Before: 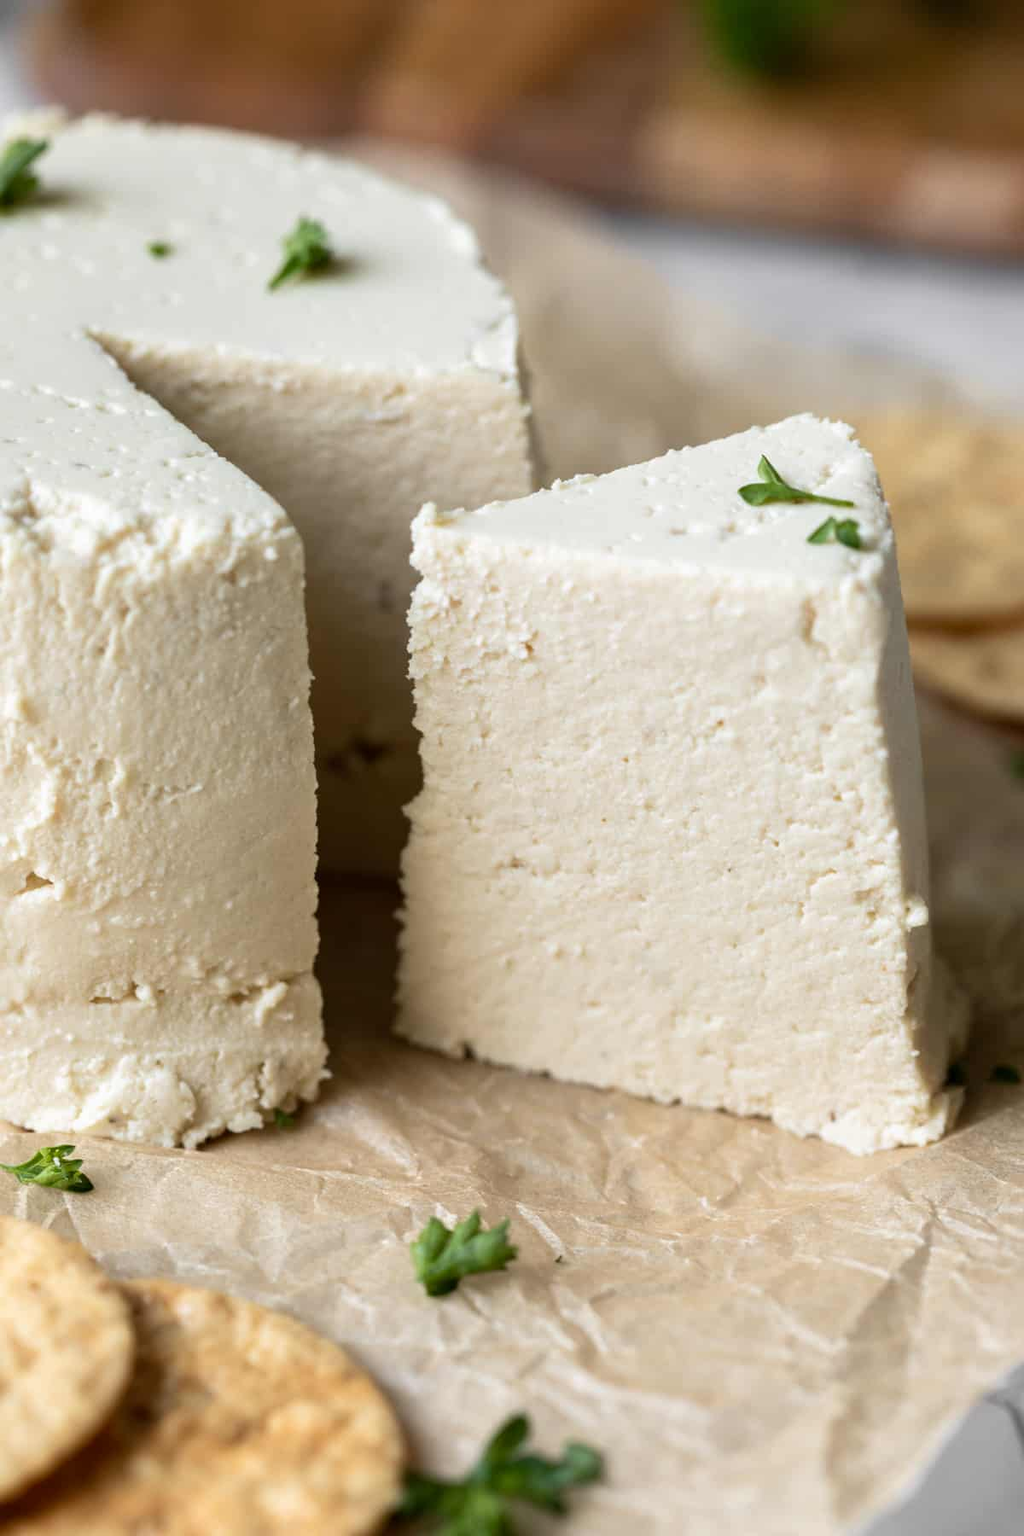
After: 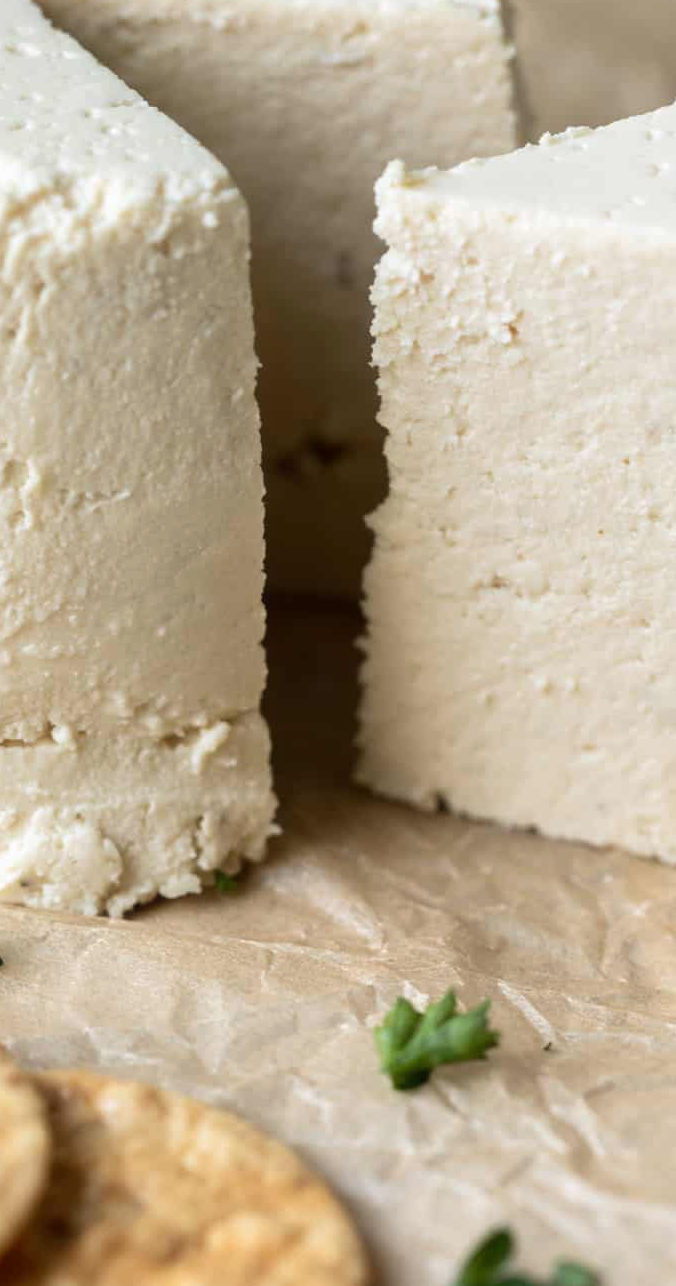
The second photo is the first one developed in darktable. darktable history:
haze removal: strength -0.05
crop: left 8.966%, top 23.852%, right 34.699%, bottom 4.703%
